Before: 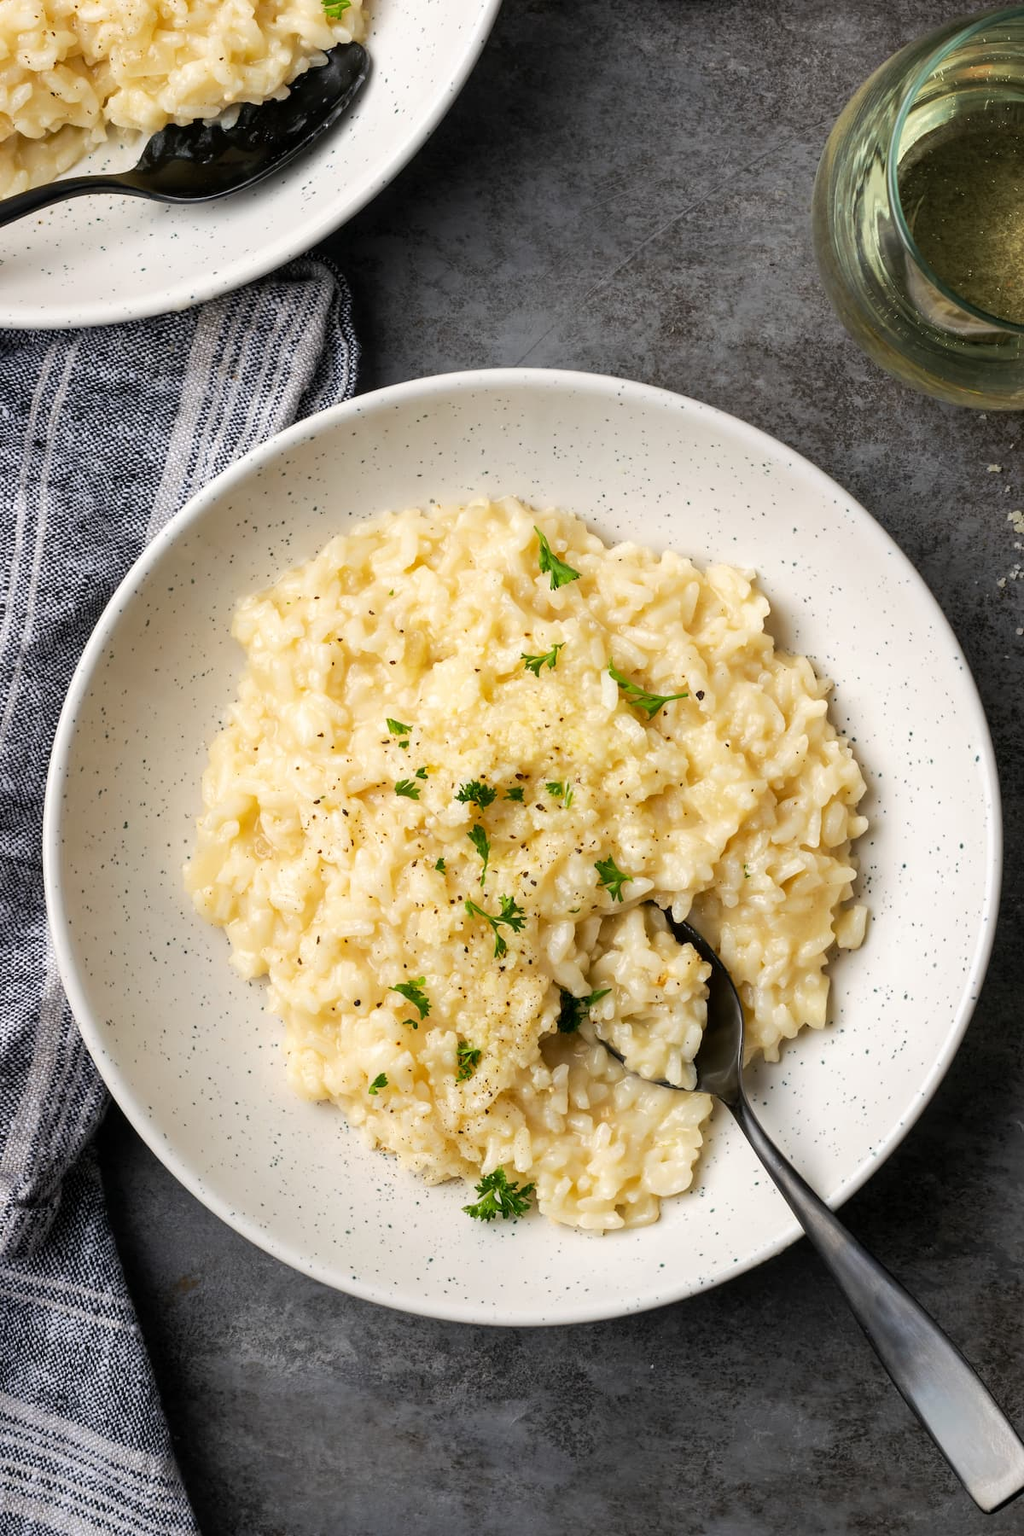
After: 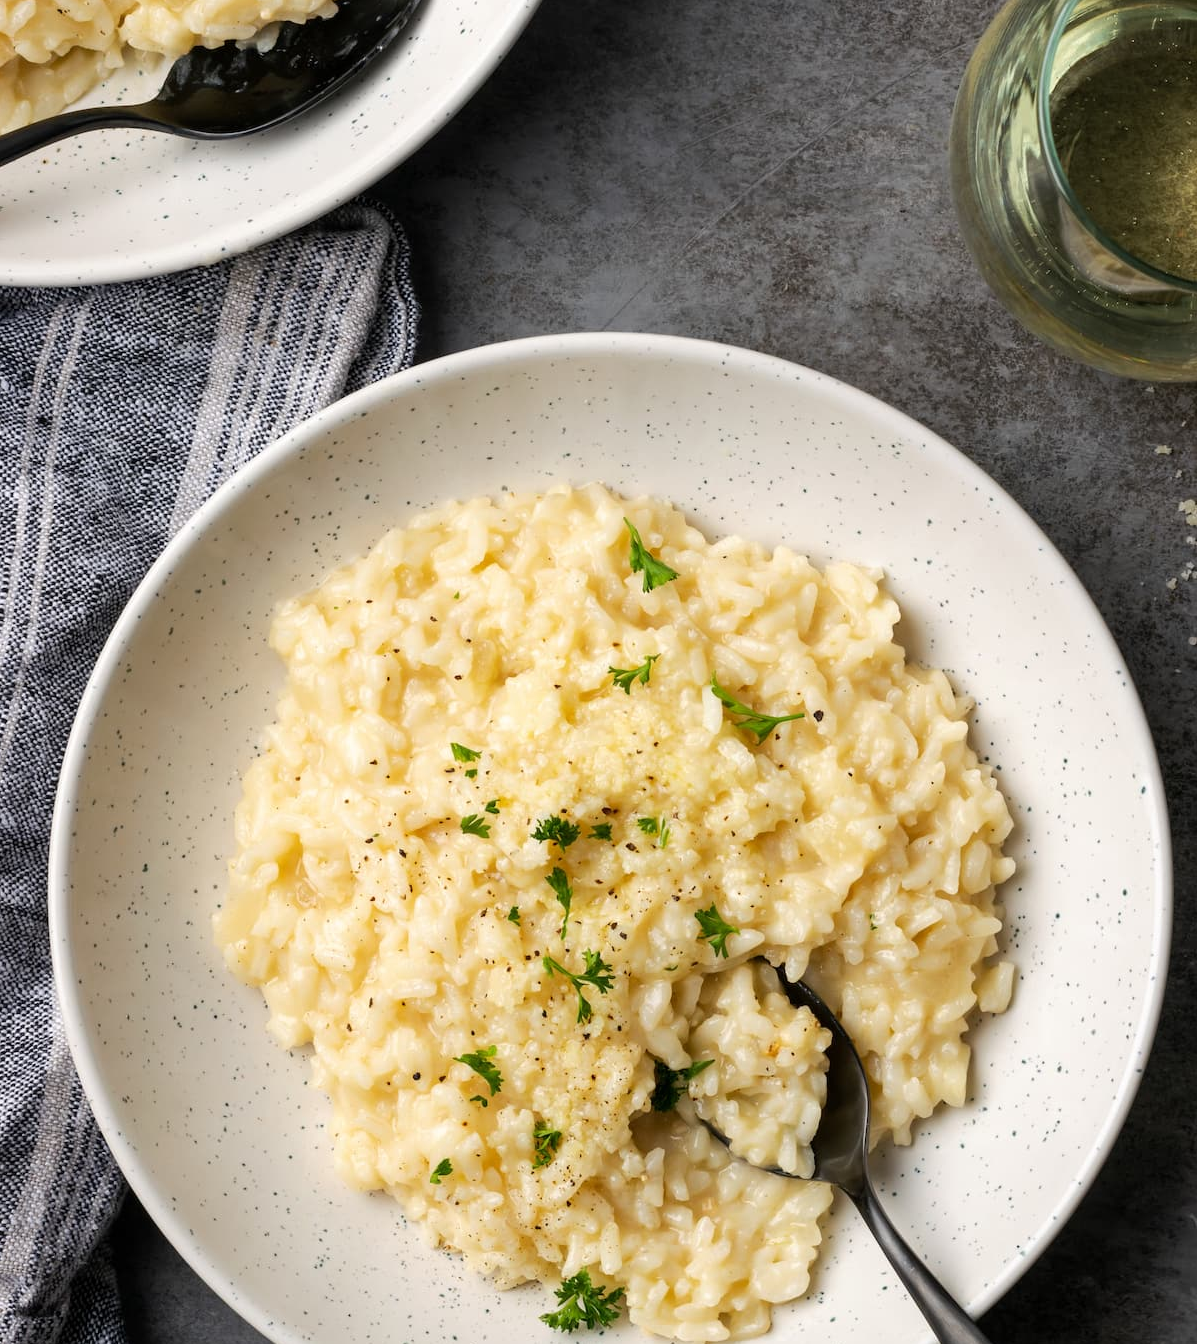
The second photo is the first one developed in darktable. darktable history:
crop: left 0.206%, top 5.537%, bottom 19.774%
